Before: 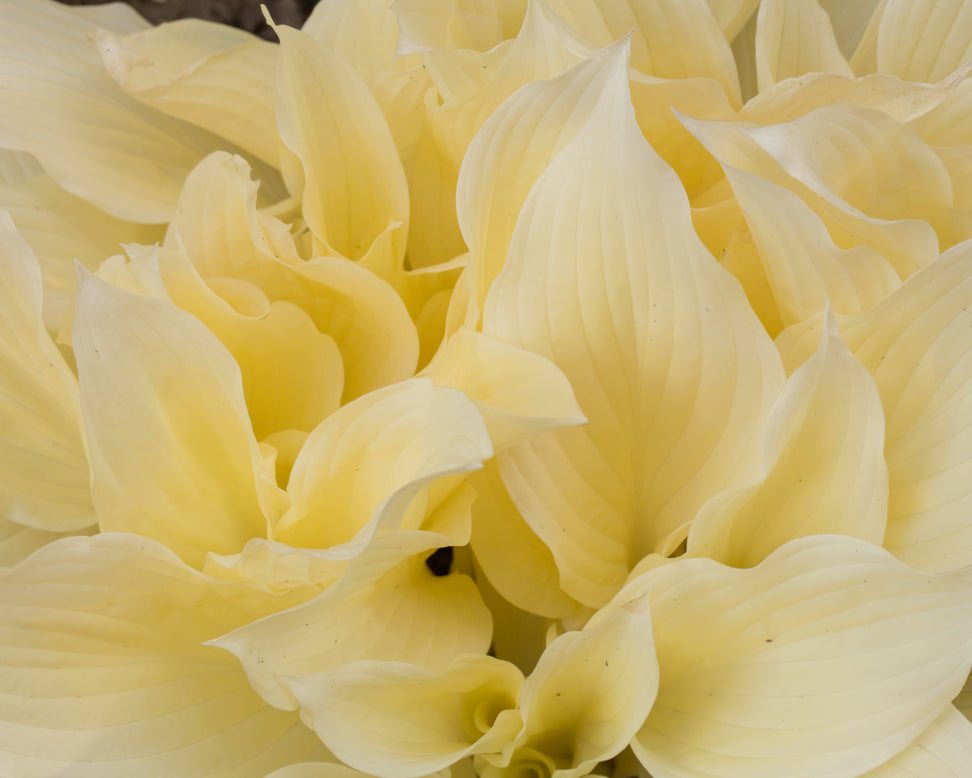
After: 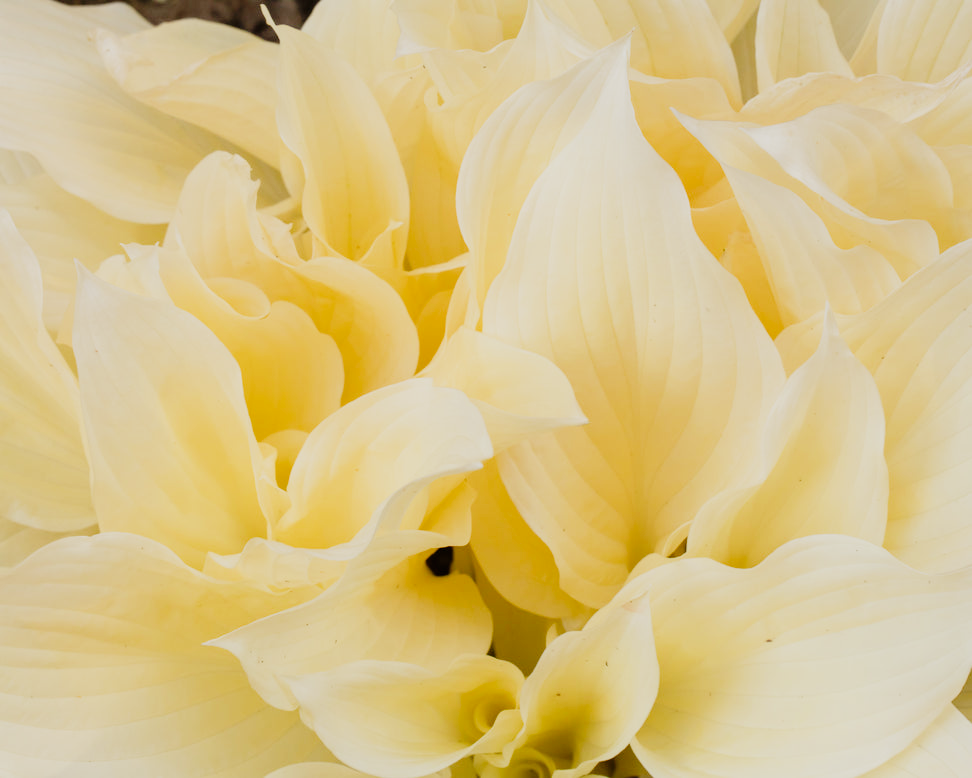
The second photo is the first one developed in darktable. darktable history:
contrast brightness saturation: contrast -0.02, brightness -0.01, saturation 0.03
exposure: black level correction 0.001, exposure 0.5 EV, compensate exposure bias true, compensate highlight preservation false
tone curve: curves: ch0 [(0, 0) (0.003, 0.002) (0.011, 0.006) (0.025, 0.014) (0.044, 0.025) (0.069, 0.039) (0.1, 0.056) (0.136, 0.082) (0.177, 0.116) (0.224, 0.163) (0.277, 0.233) (0.335, 0.311) (0.399, 0.396) (0.468, 0.488) (0.543, 0.588) (0.623, 0.695) (0.709, 0.809) (0.801, 0.912) (0.898, 0.997) (1, 1)], preserve colors none
sigmoid: contrast 1.05, skew -0.15
